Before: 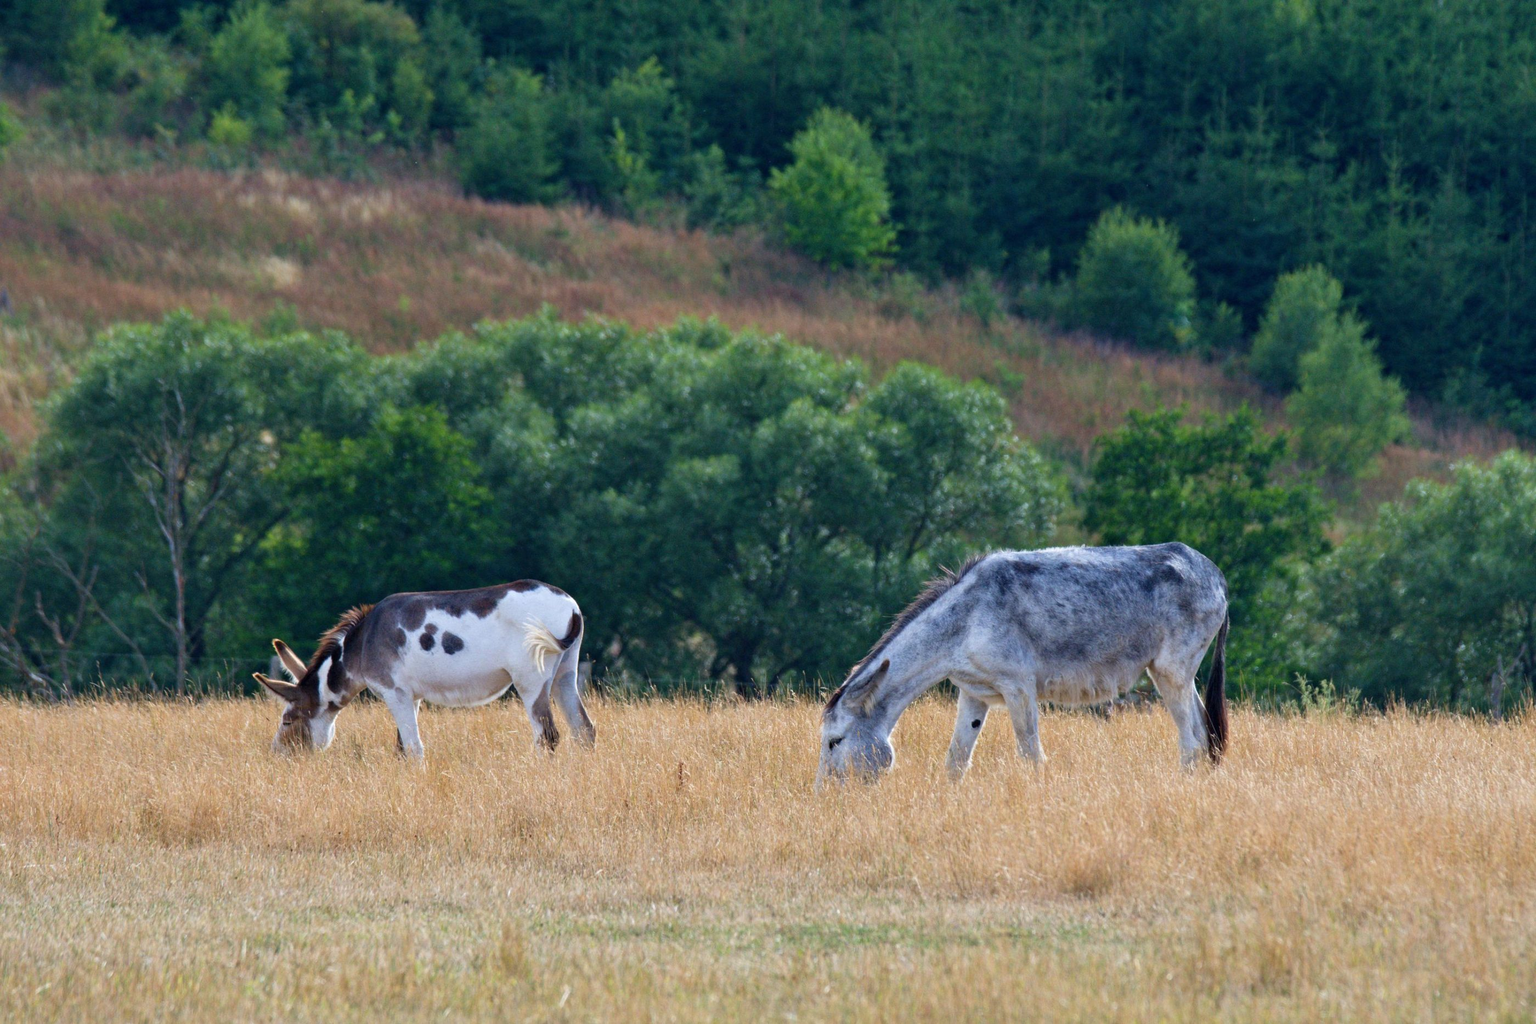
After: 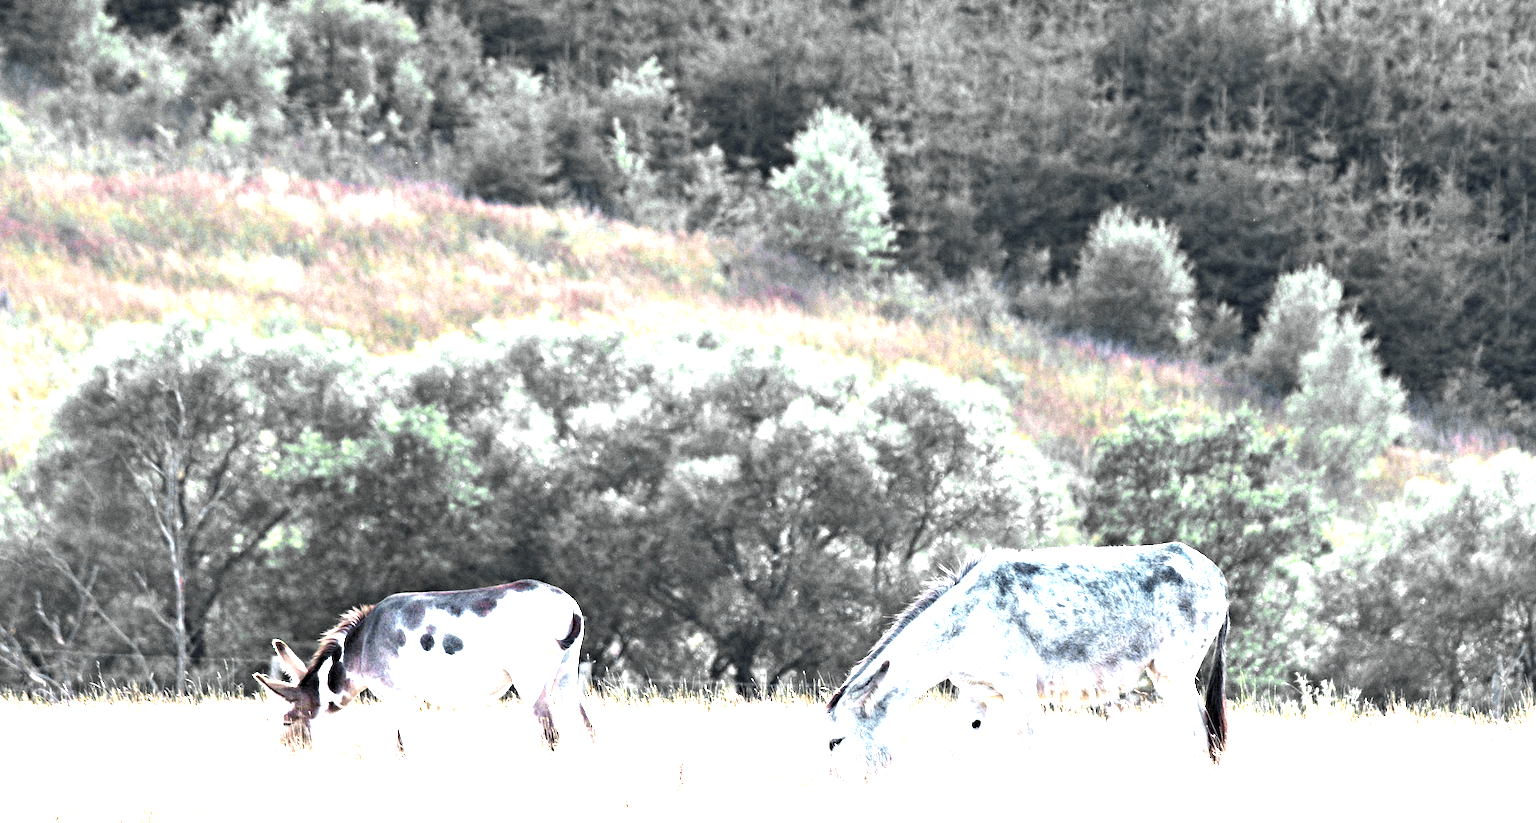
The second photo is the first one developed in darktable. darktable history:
exposure: black level correction 0, exposure 1.552 EV, compensate highlight preservation false
levels: levels [0.044, 0.475, 0.791]
color balance rgb: perceptual saturation grading › global saturation 0.685%, global vibrance 41.744%
color zones: curves: ch0 [(0.257, 0.558) (0.75, 0.565)]; ch1 [(0.004, 0.857) (0.14, 0.416) (0.257, 0.695) (0.442, 0.032) (0.736, 0.266) (0.891, 0.741)]; ch2 [(0, 0.623) (0.112, 0.436) (0.271, 0.474) (0.516, 0.64) (0.743, 0.286)]
crop: bottom 19.573%
haze removal: compatibility mode true, adaptive false
contrast brightness saturation: brightness 0.186, saturation -0.501
